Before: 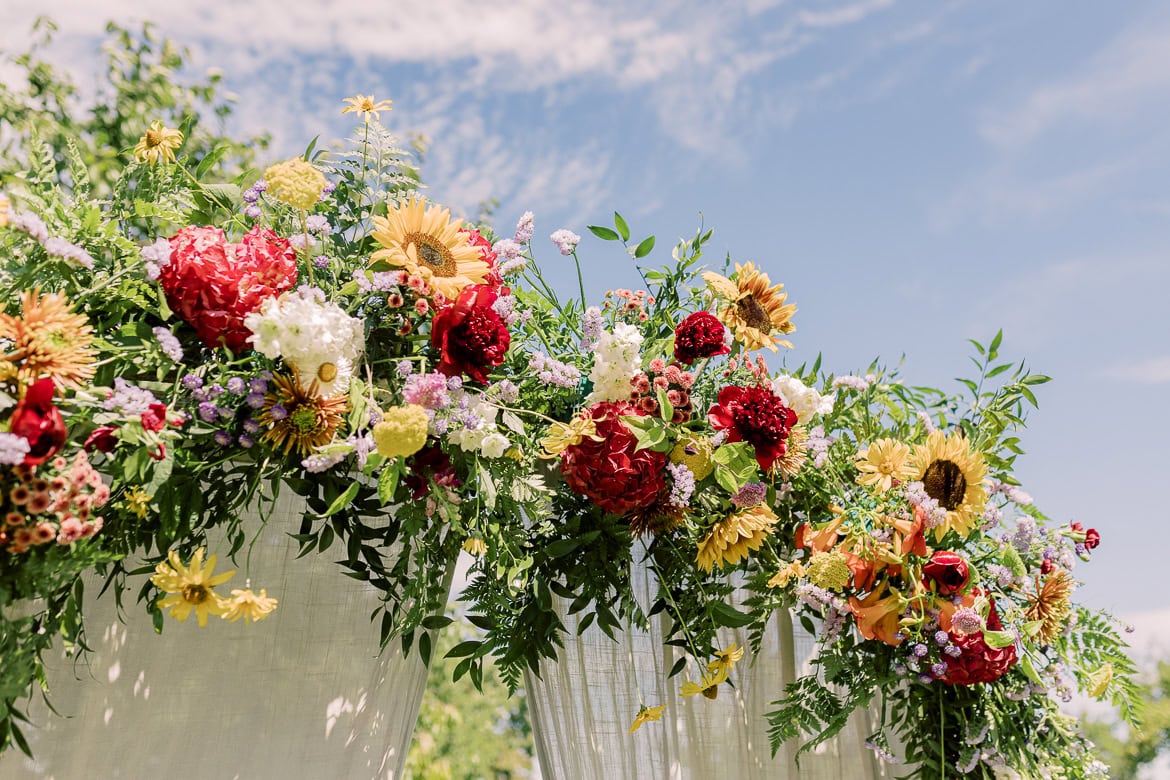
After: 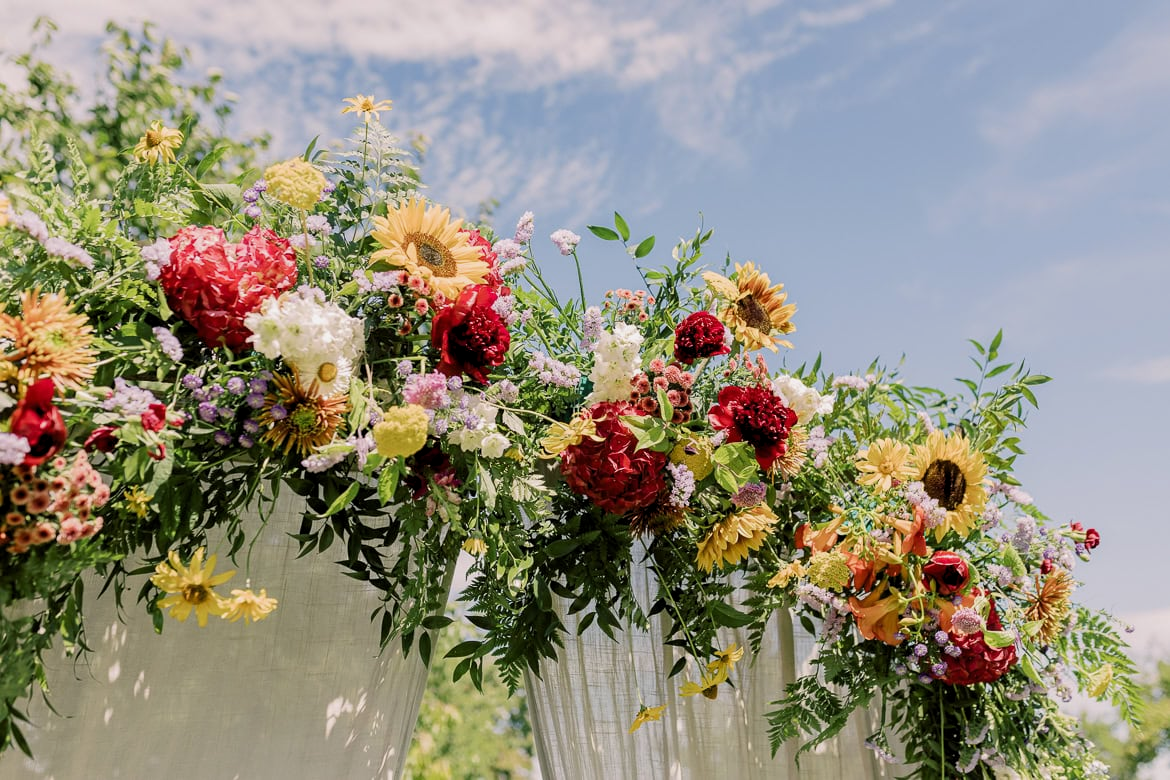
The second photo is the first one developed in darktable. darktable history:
levels: black 3.86%, white 99.98%, levels [0.016, 0.5, 0.996]
exposure: exposure -0.157 EV, compensate highlight preservation false
